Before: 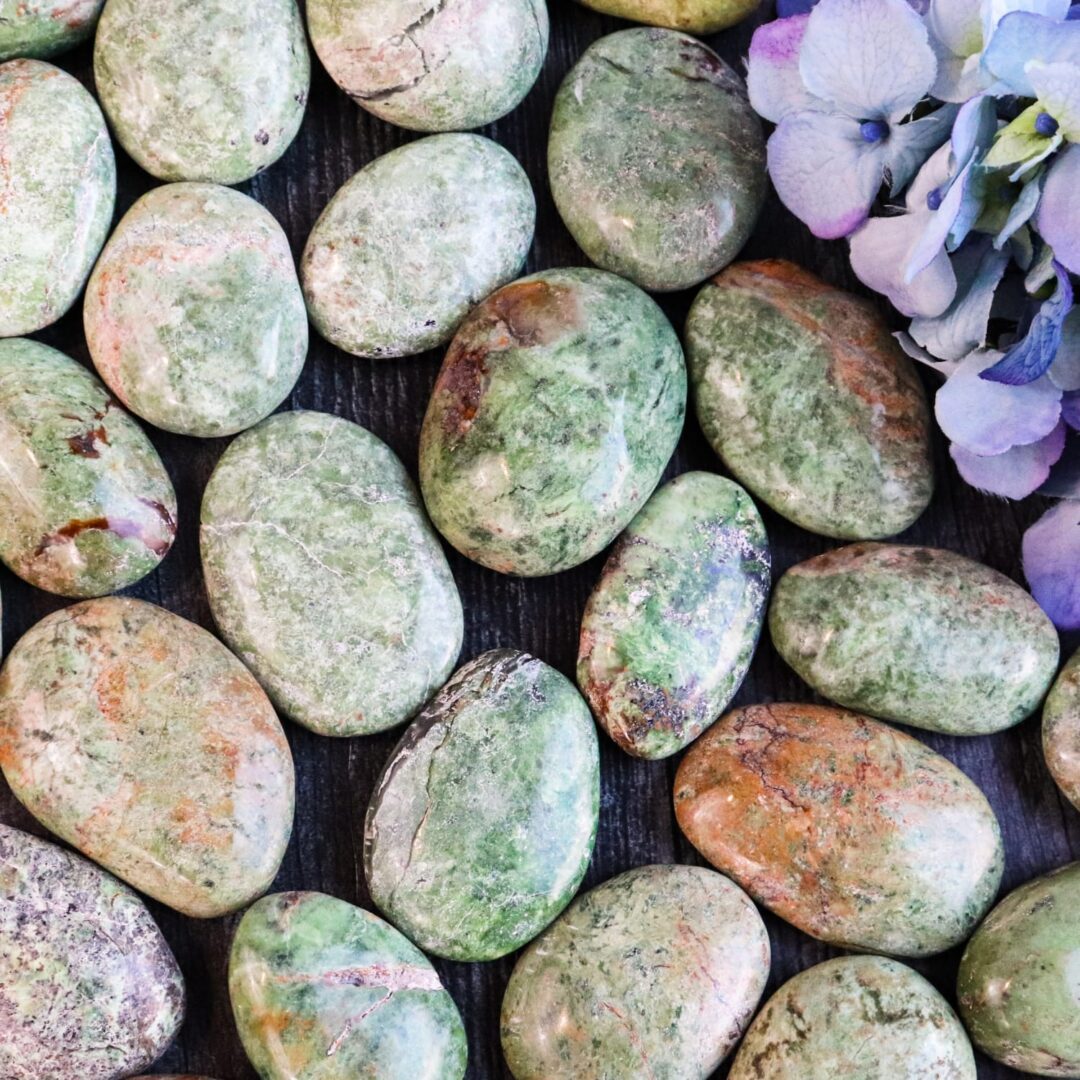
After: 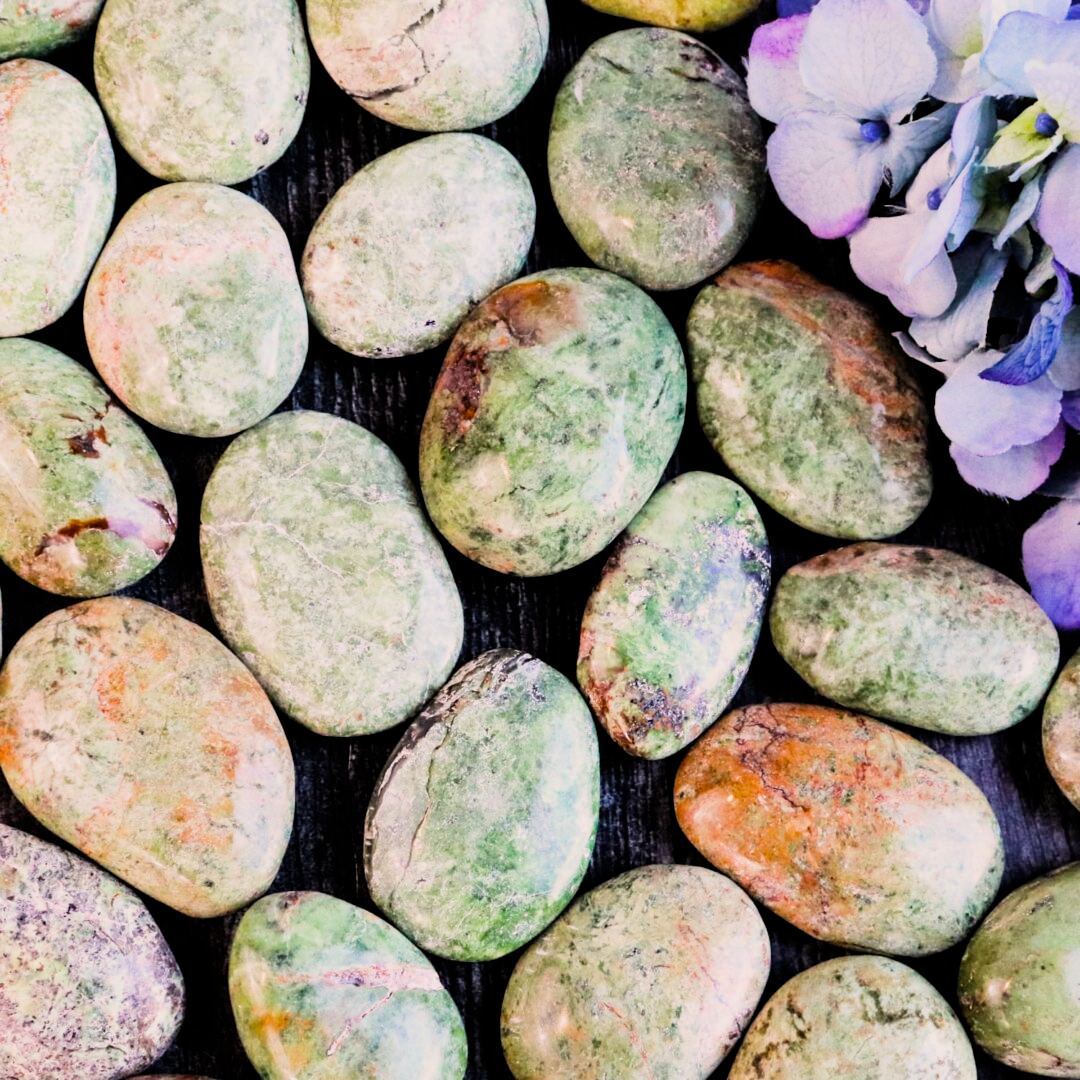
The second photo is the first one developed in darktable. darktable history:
color correction: highlights a* 3.66, highlights b* 5.13
exposure: exposure 0.369 EV, compensate highlight preservation false
color balance rgb: linear chroma grading › global chroma 14.534%, perceptual saturation grading › global saturation 9.848%
filmic rgb: black relative exposure -5.03 EV, white relative exposure 3.96 EV, hardness 2.89, contrast 1.193, highlights saturation mix -29.8%
